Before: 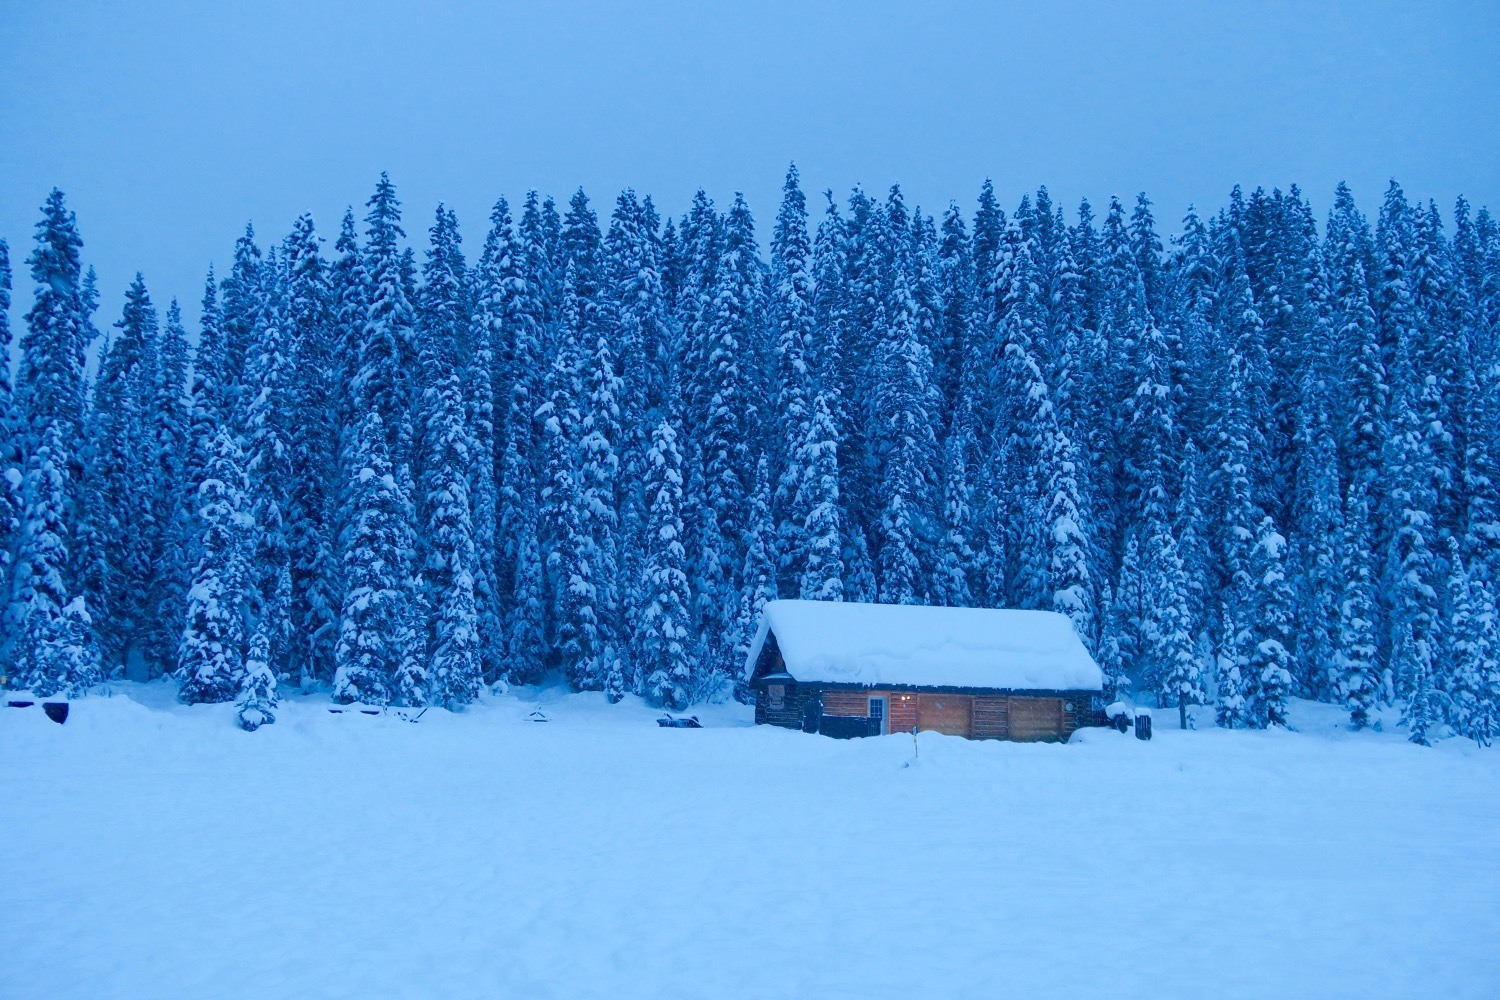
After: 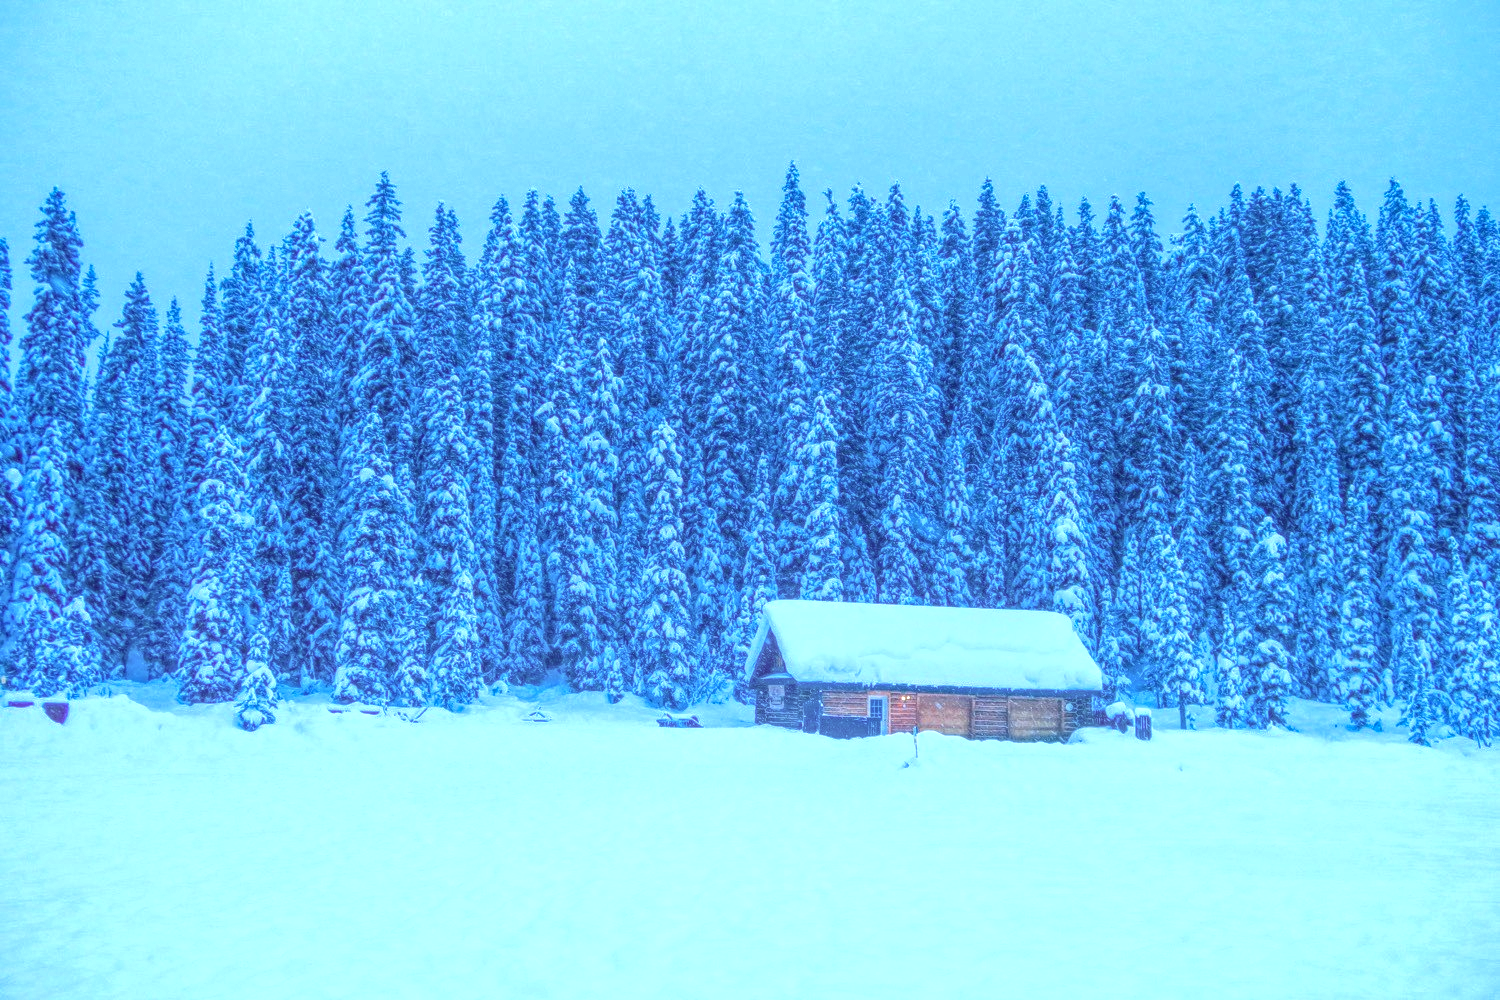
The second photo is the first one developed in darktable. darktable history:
exposure: exposure 0.999 EV, compensate highlight preservation false
local contrast: highlights 20%, shadows 30%, detail 200%, midtone range 0.2
